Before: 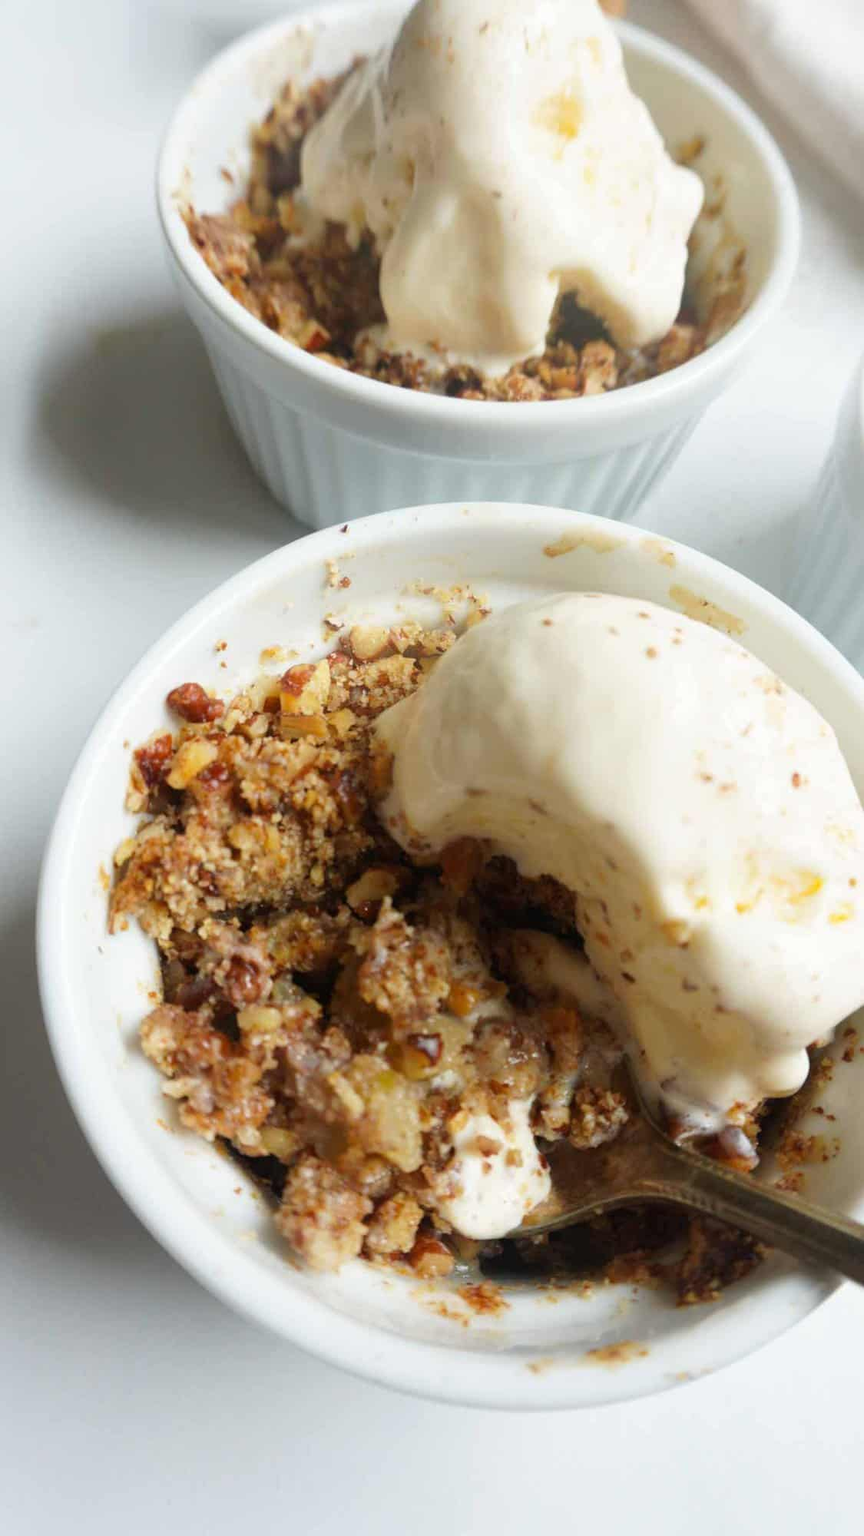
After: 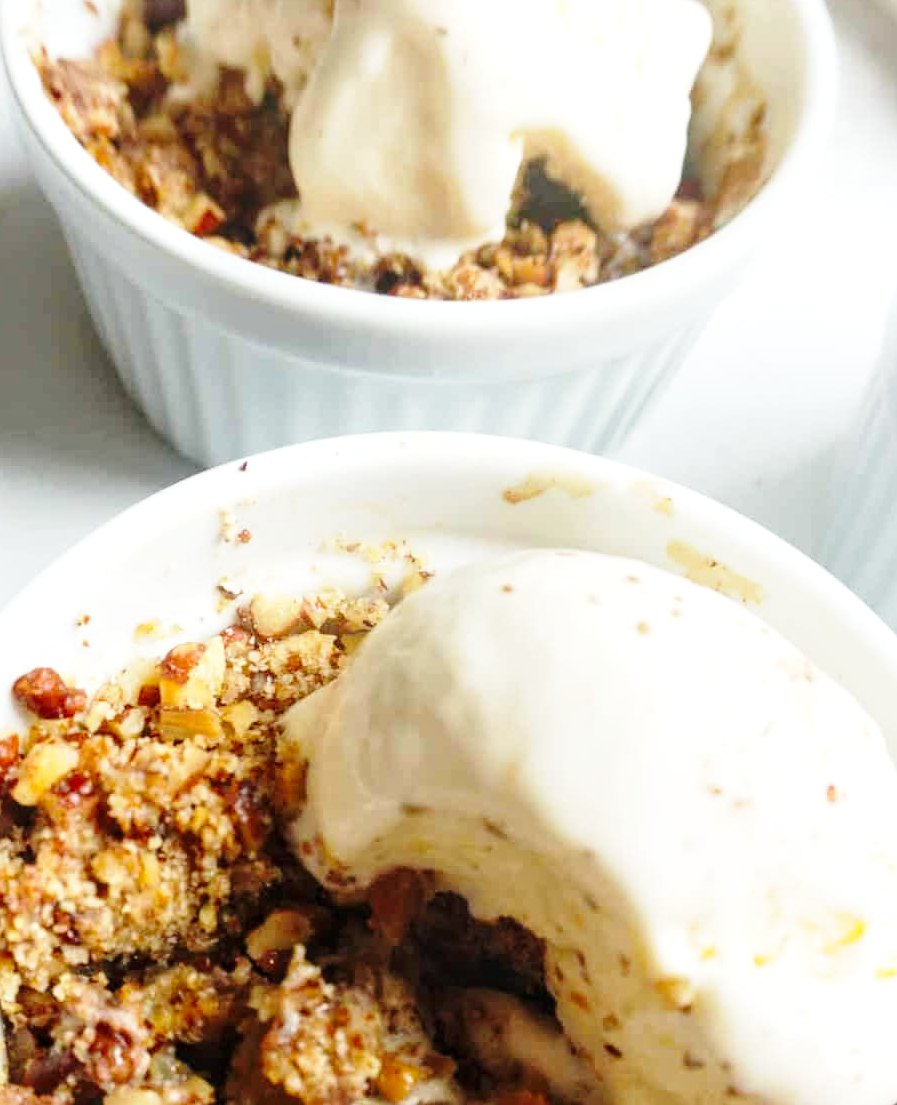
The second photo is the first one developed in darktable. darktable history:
crop: left 18.262%, top 11.103%, right 1.987%, bottom 33.603%
base curve: curves: ch0 [(0, 0) (0.028, 0.03) (0.121, 0.232) (0.46, 0.748) (0.859, 0.968) (1, 1)], preserve colors none
local contrast: on, module defaults
